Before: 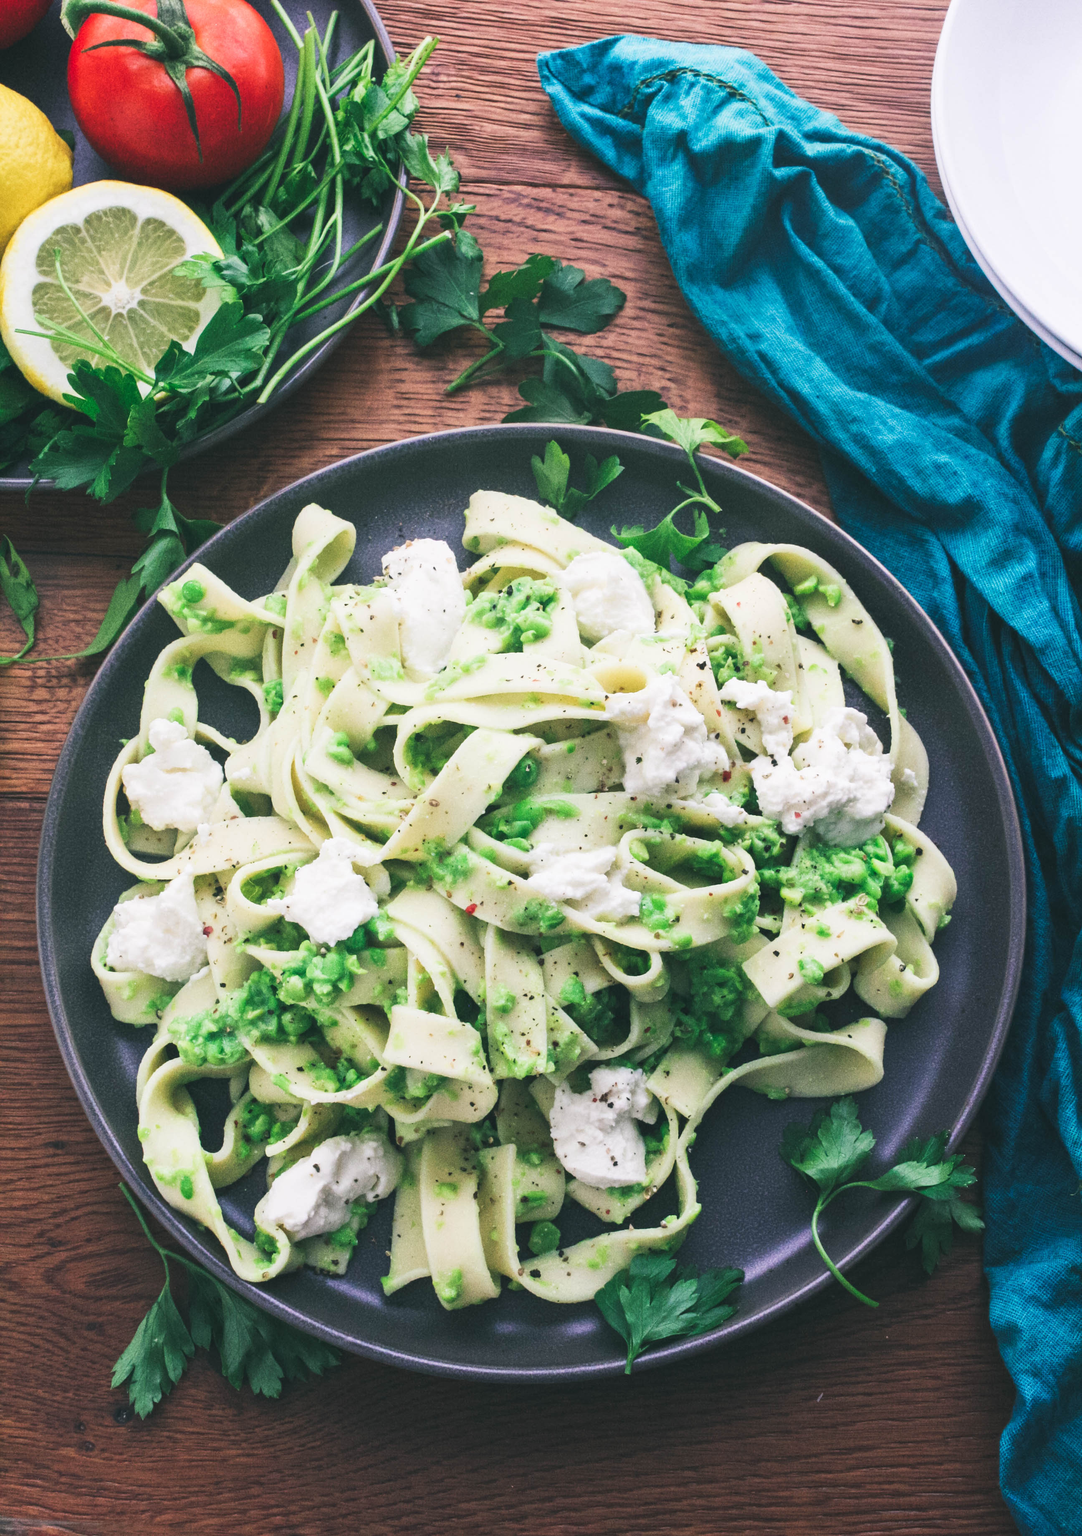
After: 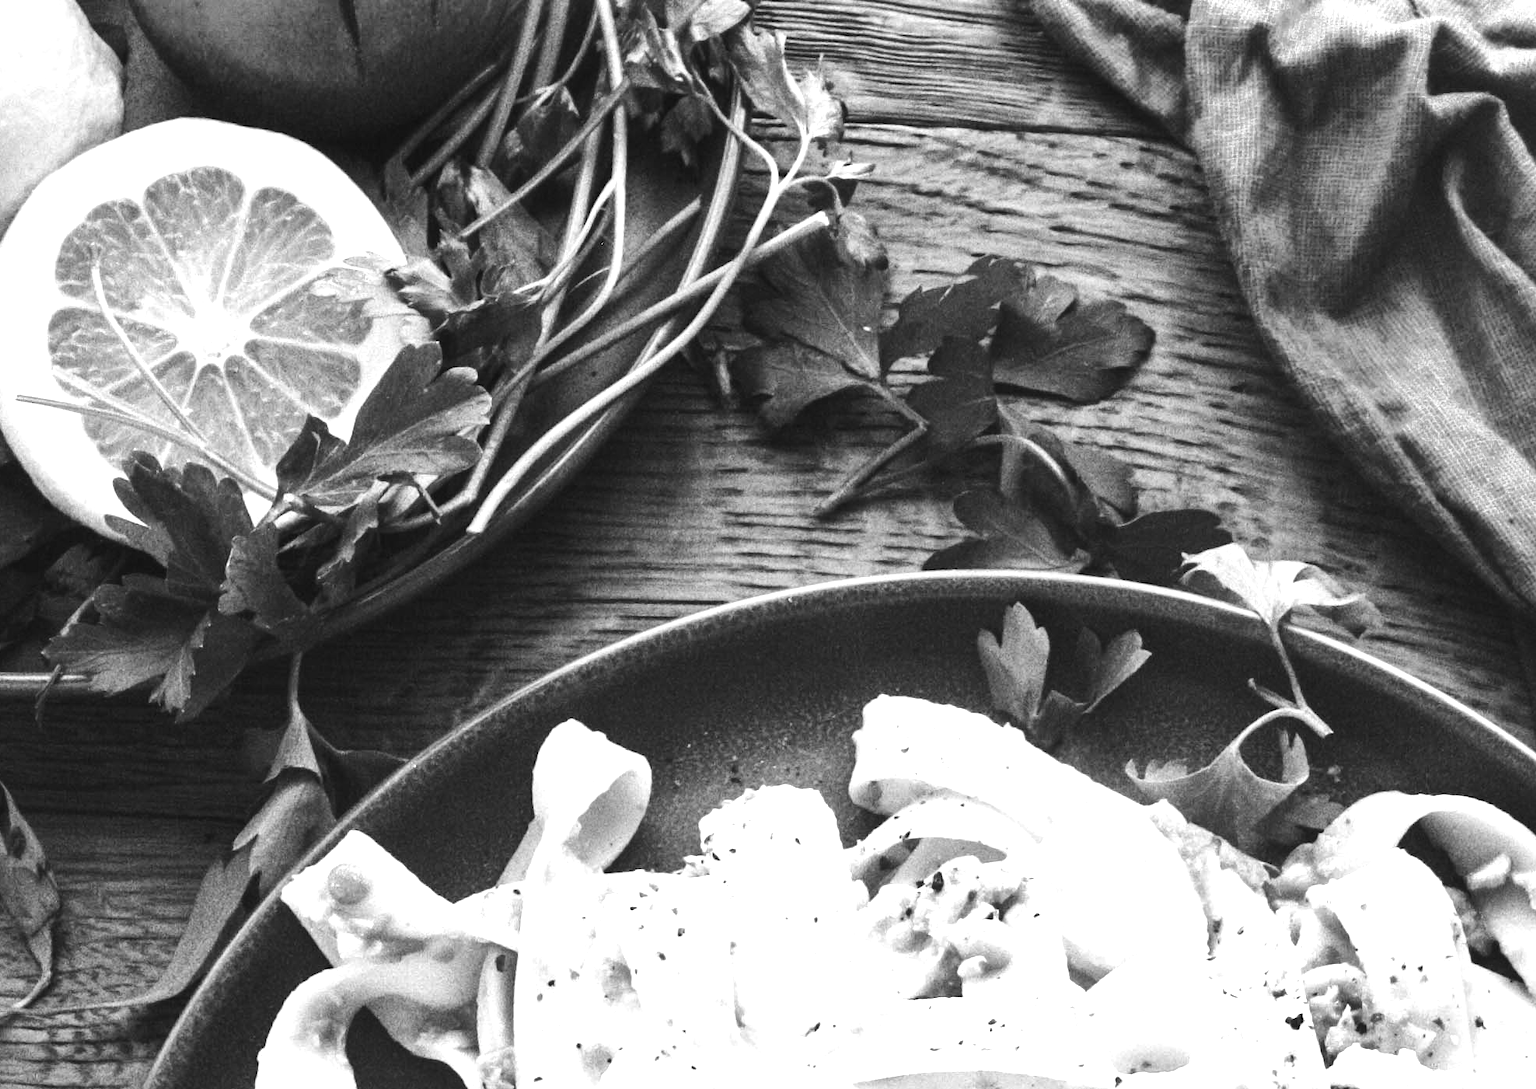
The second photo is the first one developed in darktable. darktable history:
monochrome: on, module defaults
crop: left 0.579%, top 7.627%, right 23.167%, bottom 54.275%
tone equalizer: -8 EV -0.75 EV, -7 EV -0.7 EV, -6 EV -0.6 EV, -5 EV -0.4 EV, -3 EV 0.4 EV, -2 EV 0.6 EV, -1 EV 0.7 EV, +0 EV 0.75 EV, edges refinement/feathering 500, mask exposure compensation -1.57 EV, preserve details no
local contrast: mode bilateral grid, contrast 20, coarseness 50, detail 132%, midtone range 0.2
